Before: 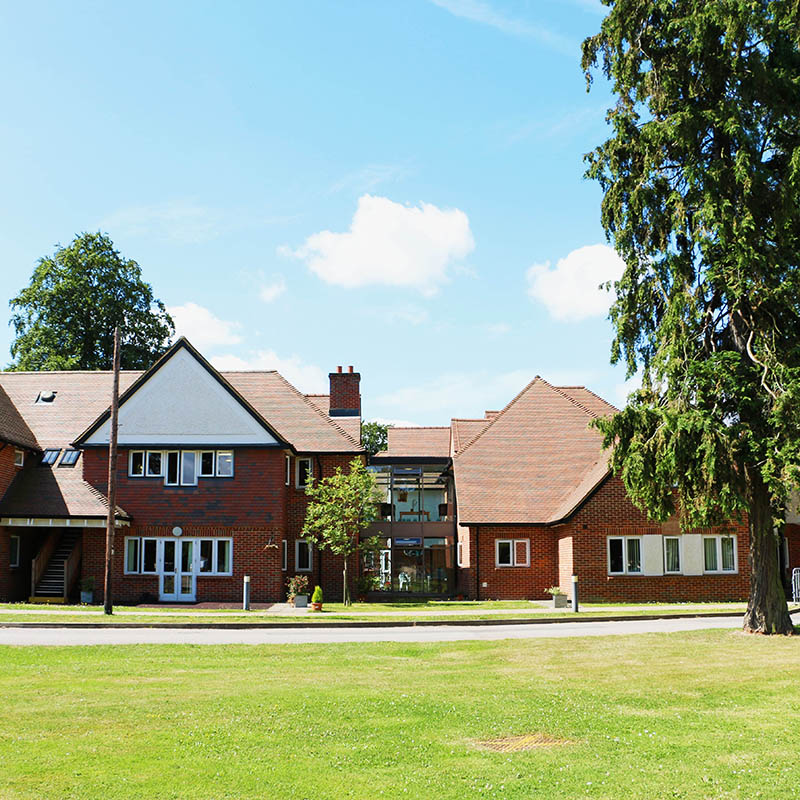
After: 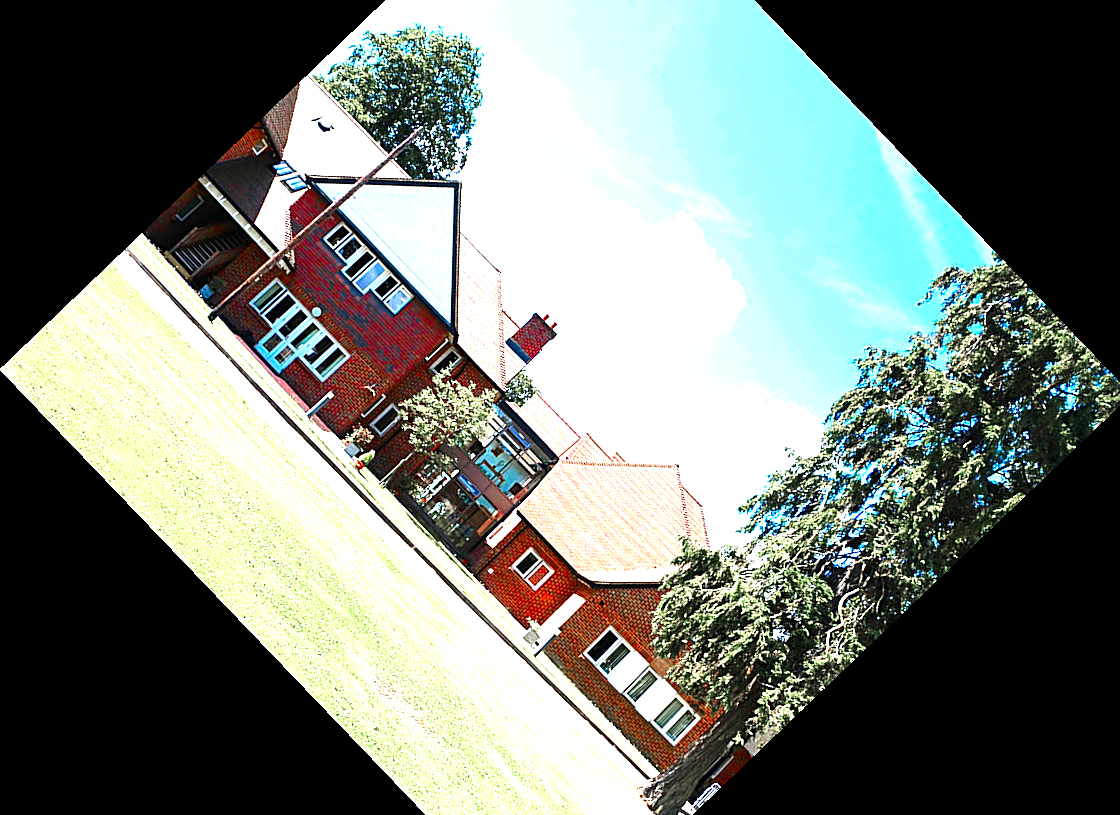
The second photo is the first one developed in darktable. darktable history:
tone equalizer: -8 EV -0.417 EV, -7 EV -0.389 EV, -6 EV -0.333 EV, -5 EV -0.222 EV, -3 EV 0.222 EV, -2 EV 0.333 EV, -1 EV 0.389 EV, +0 EV 0.417 EV, edges refinement/feathering 500, mask exposure compensation -1.57 EV, preserve details no
crop and rotate: angle -46.26°, top 16.234%, right 0.912%, bottom 11.704%
sharpen: on, module defaults
color zones: curves: ch1 [(0, 0.708) (0.088, 0.648) (0.245, 0.187) (0.429, 0.326) (0.571, 0.498) (0.714, 0.5) (0.857, 0.5) (1, 0.708)]
contrast brightness saturation: saturation 0.5
color calibration: illuminant as shot in camera, x 0.358, y 0.373, temperature 4628.91 K
exposure: exposure 1 EV, compensate highlight preservation false
